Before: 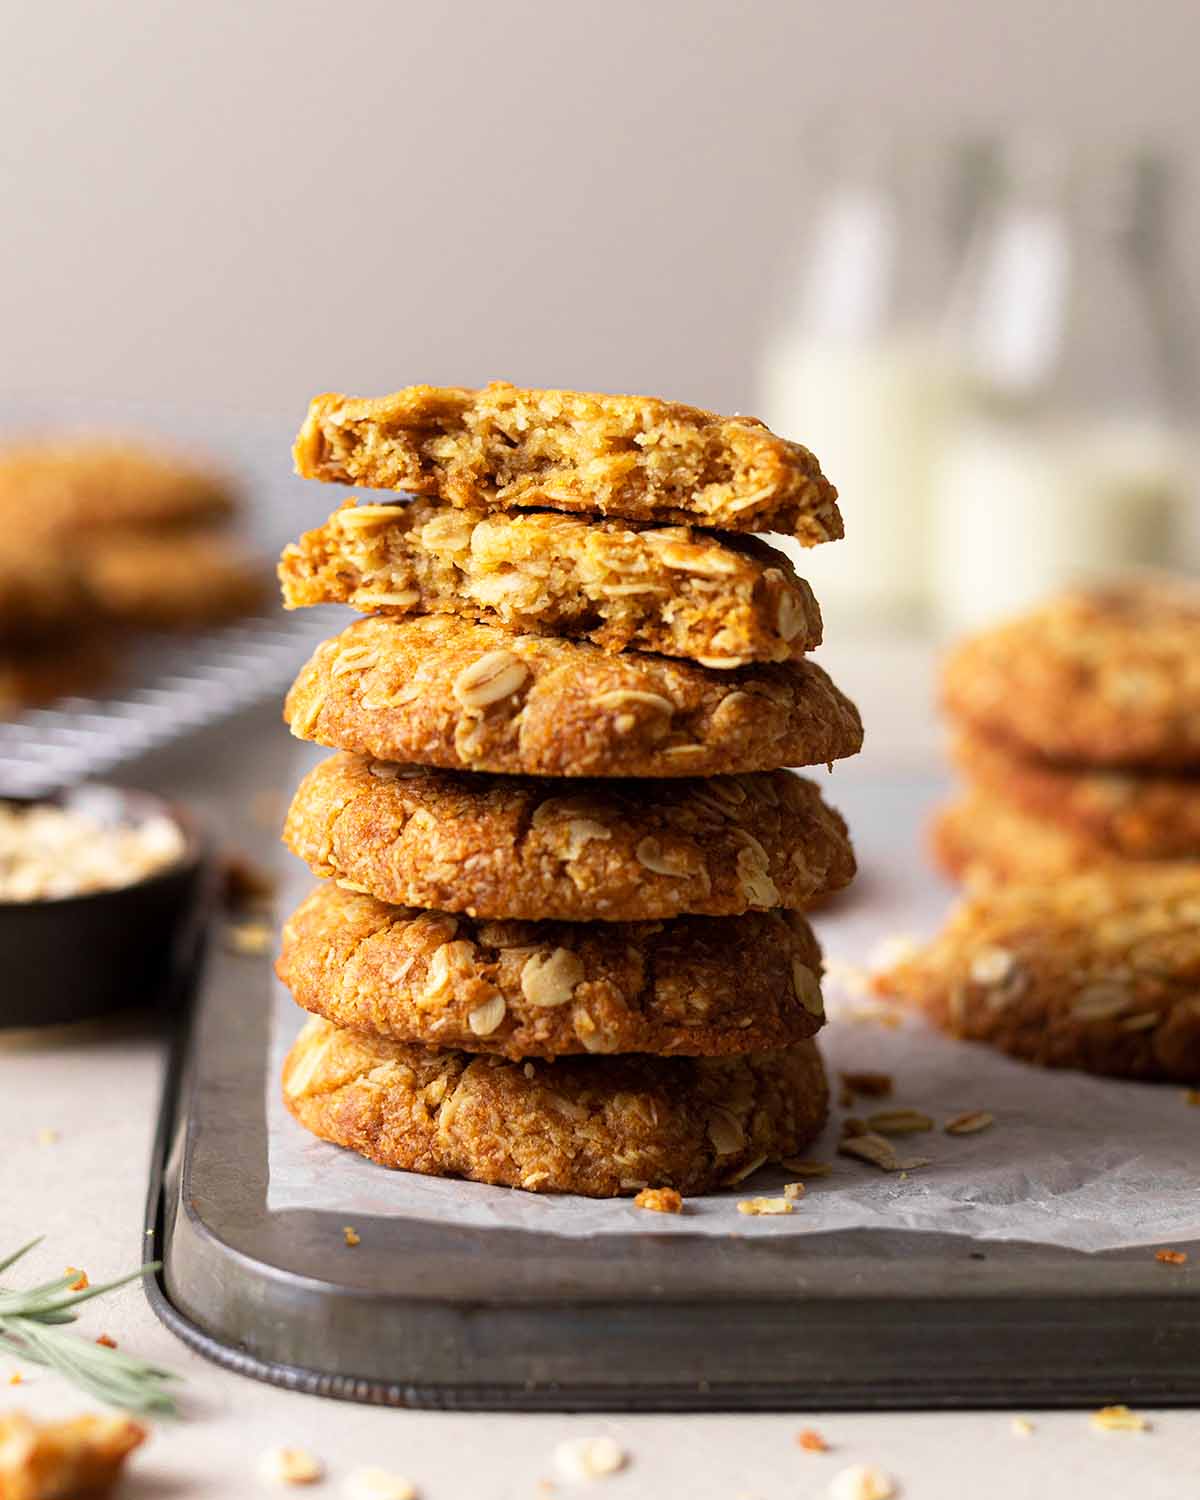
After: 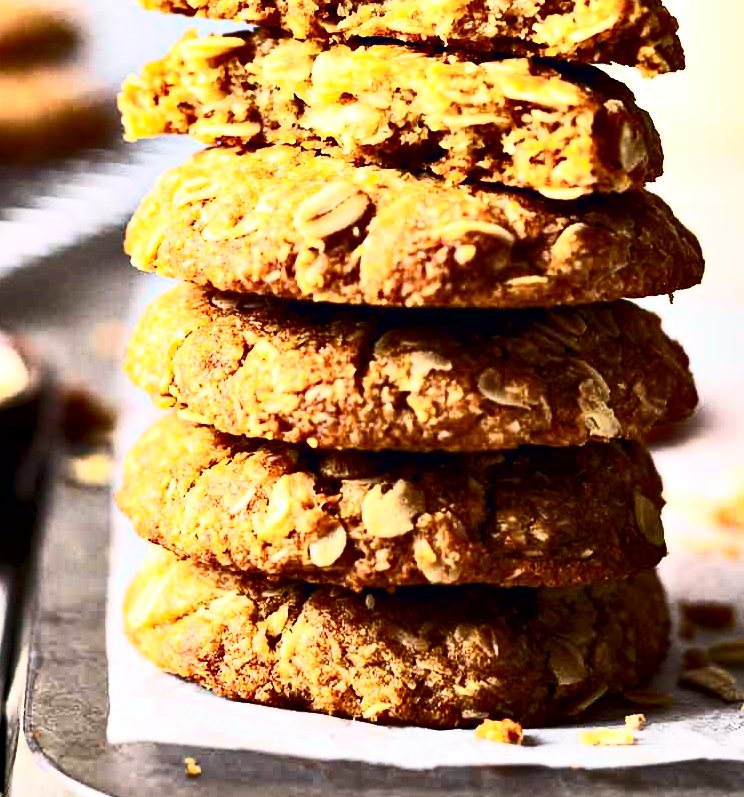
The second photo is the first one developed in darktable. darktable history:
crop: left 13.312%, top 31.28%, right 24.627%, bottom 15.582%
contrast equalizer: octaves 7, y [[0.6 ×6], [0.55 ×6], [0 ×6], [0 ×6], [0 ×6]]
contrast brightness saturation: contrast 0.62, brightness 0.34, saturation 0.14
